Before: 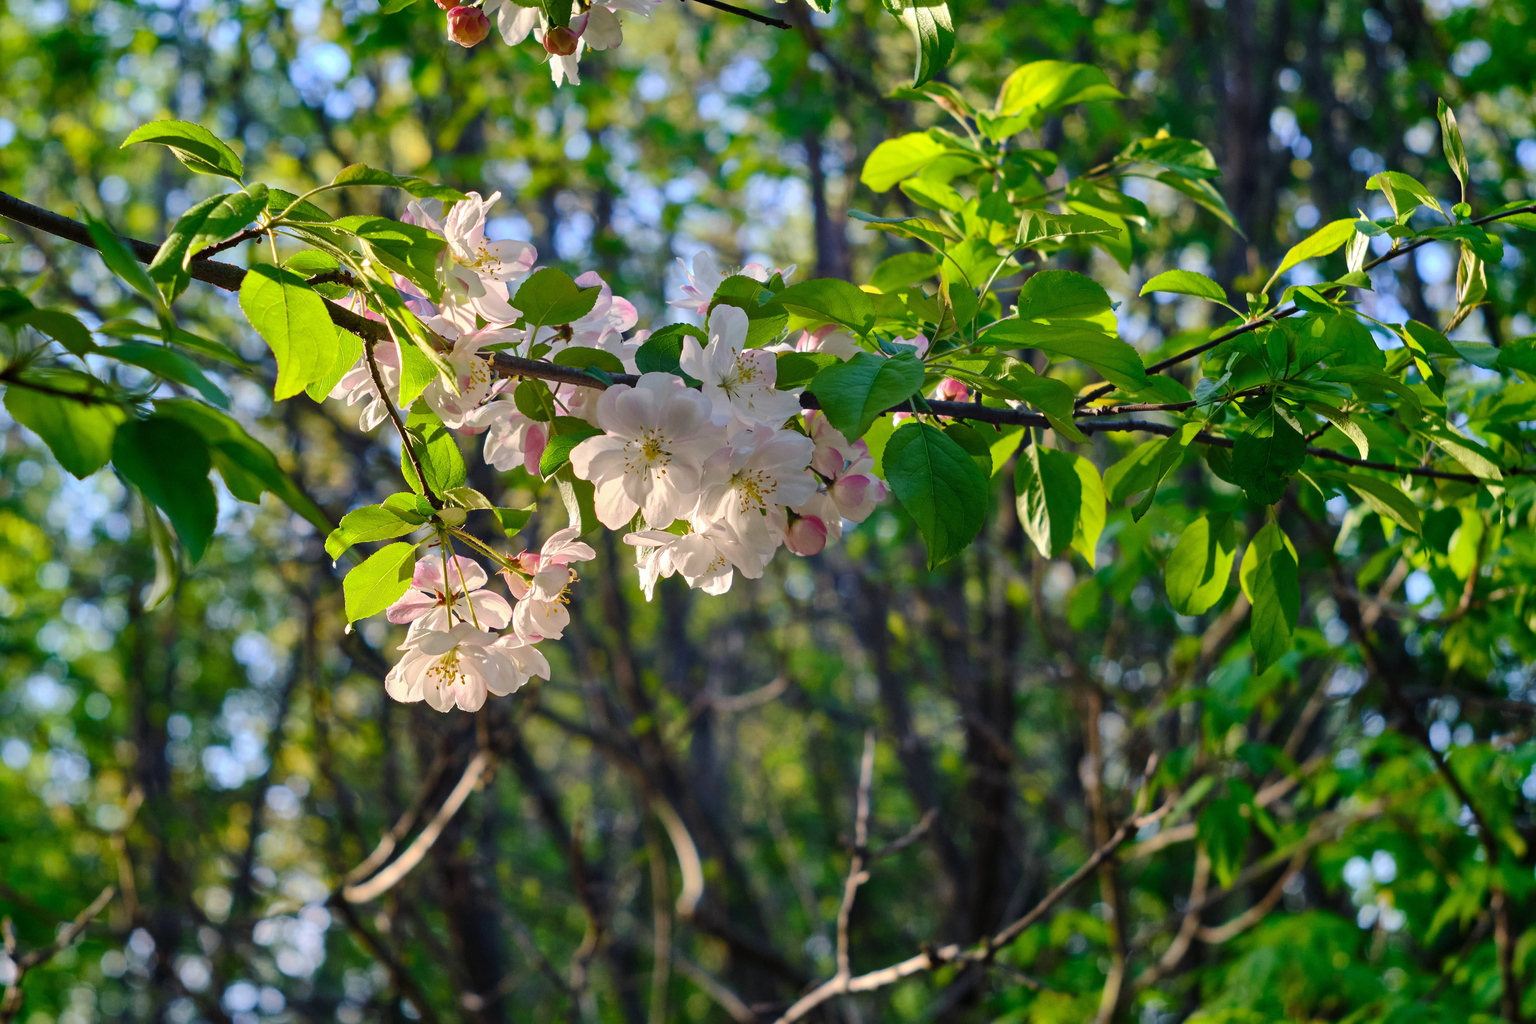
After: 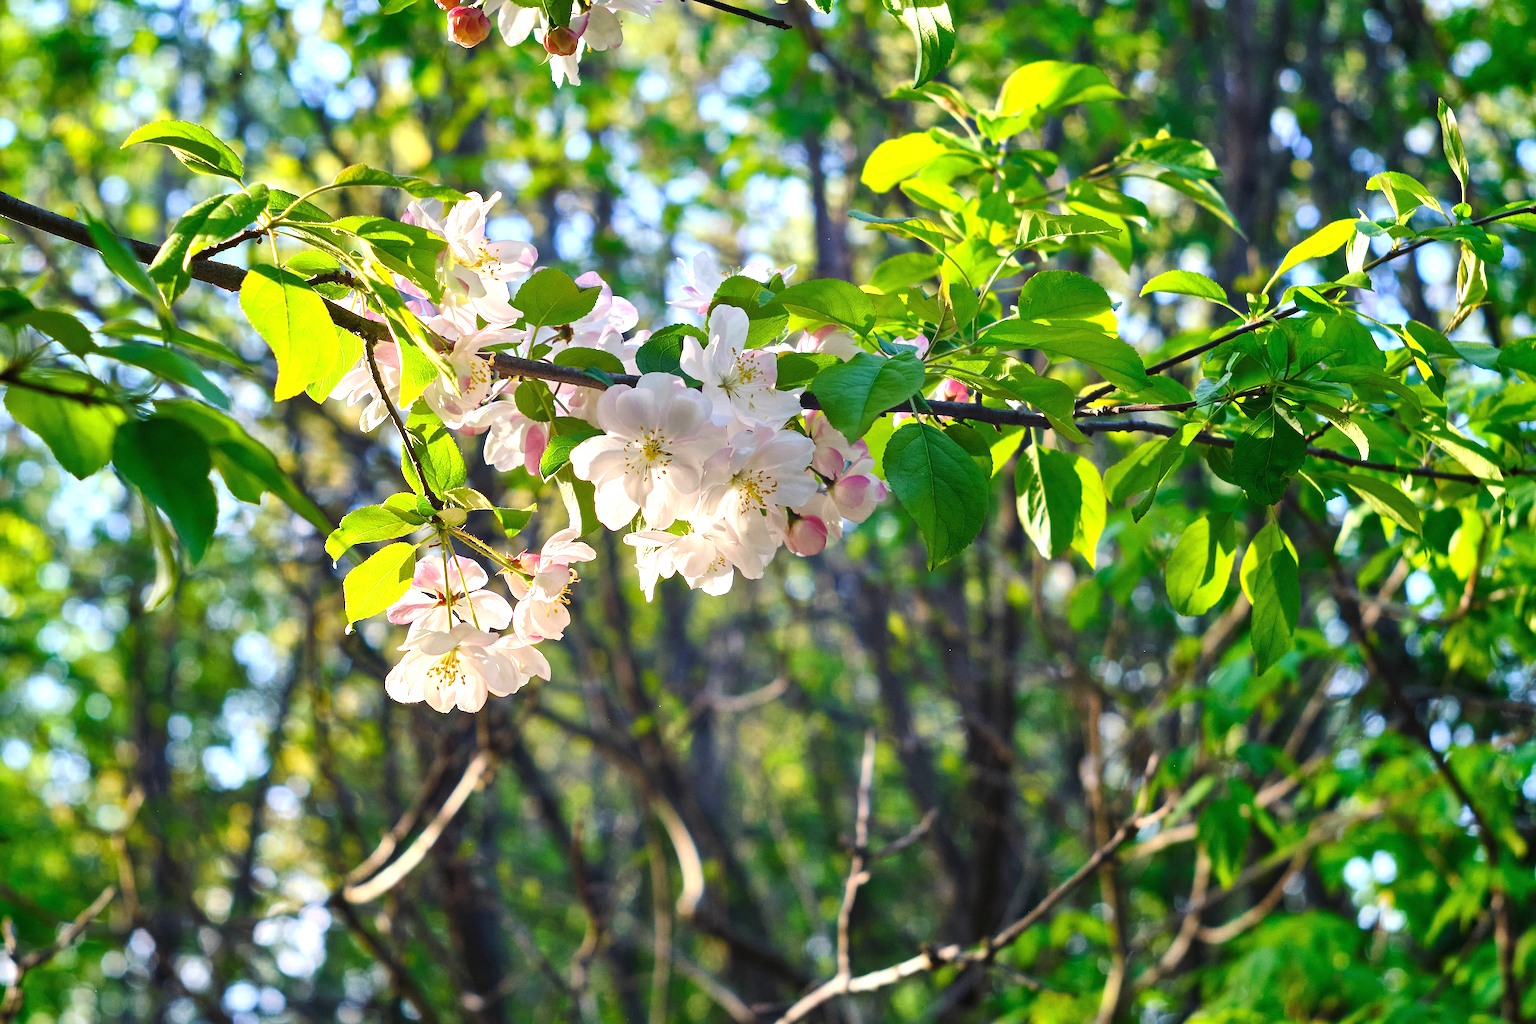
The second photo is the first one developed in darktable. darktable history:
sharpen: on, module defaults
exposure: black level correction 0, exposure 0.9 EV, compensate exposure bias true, compensate highlight preservation false
